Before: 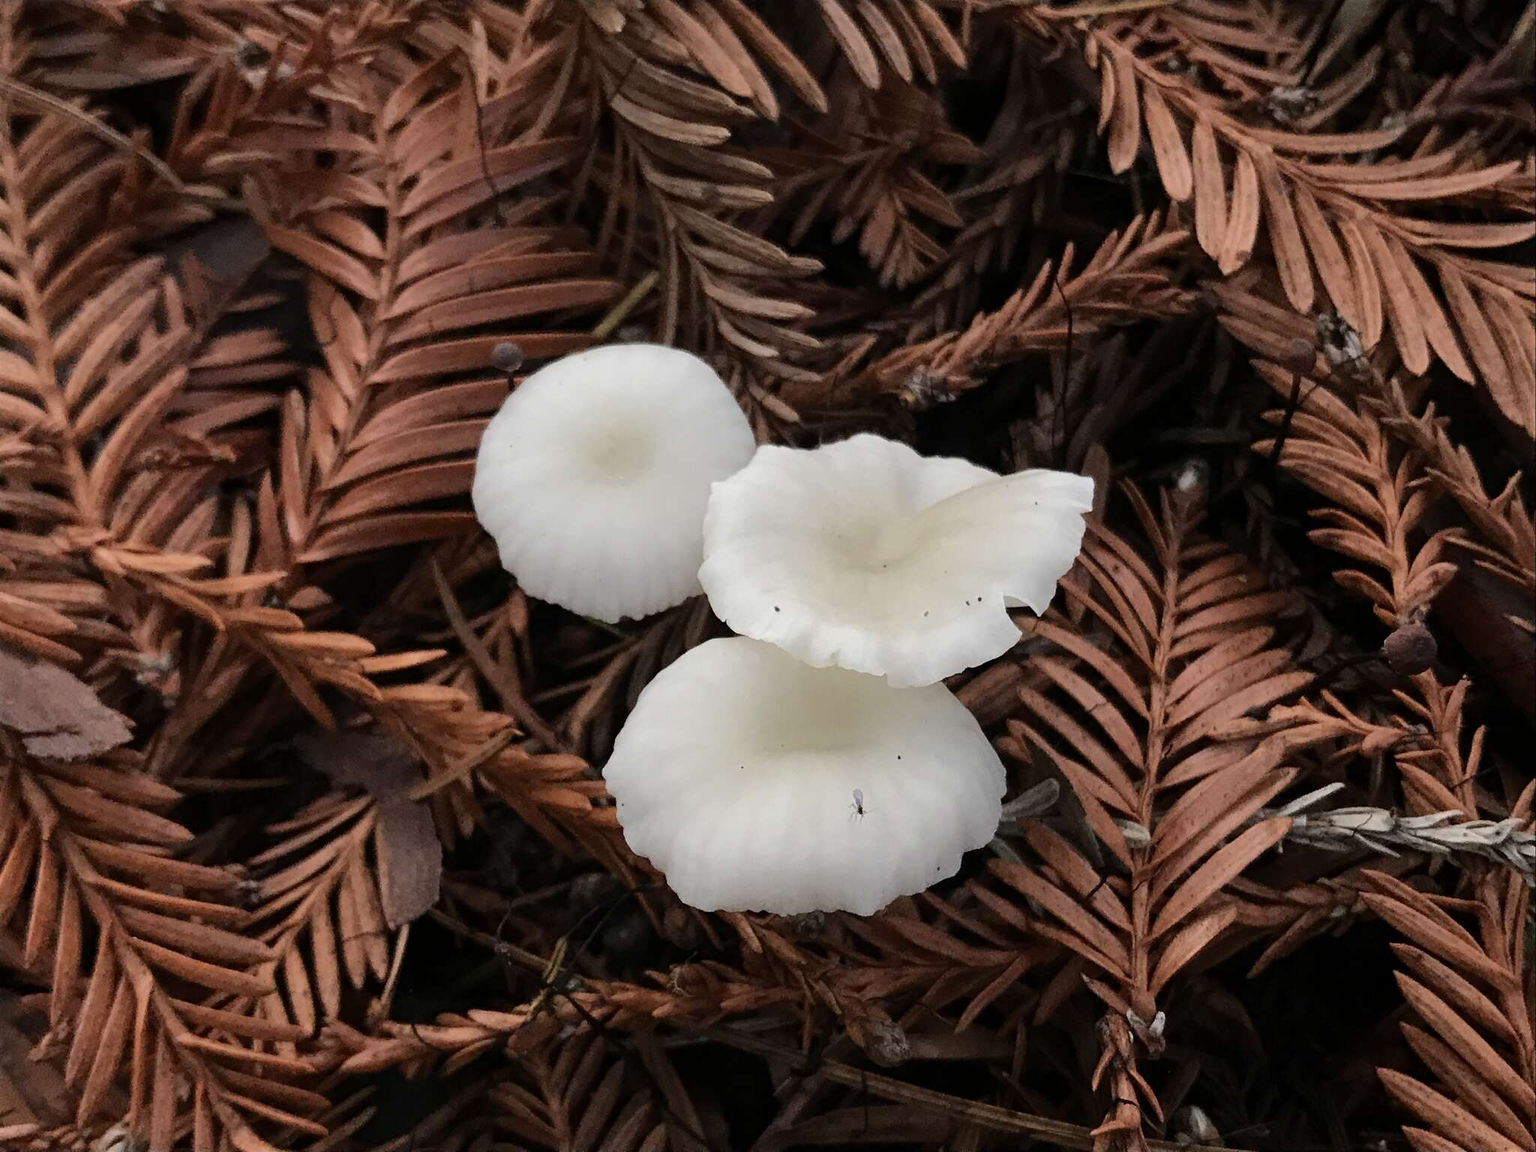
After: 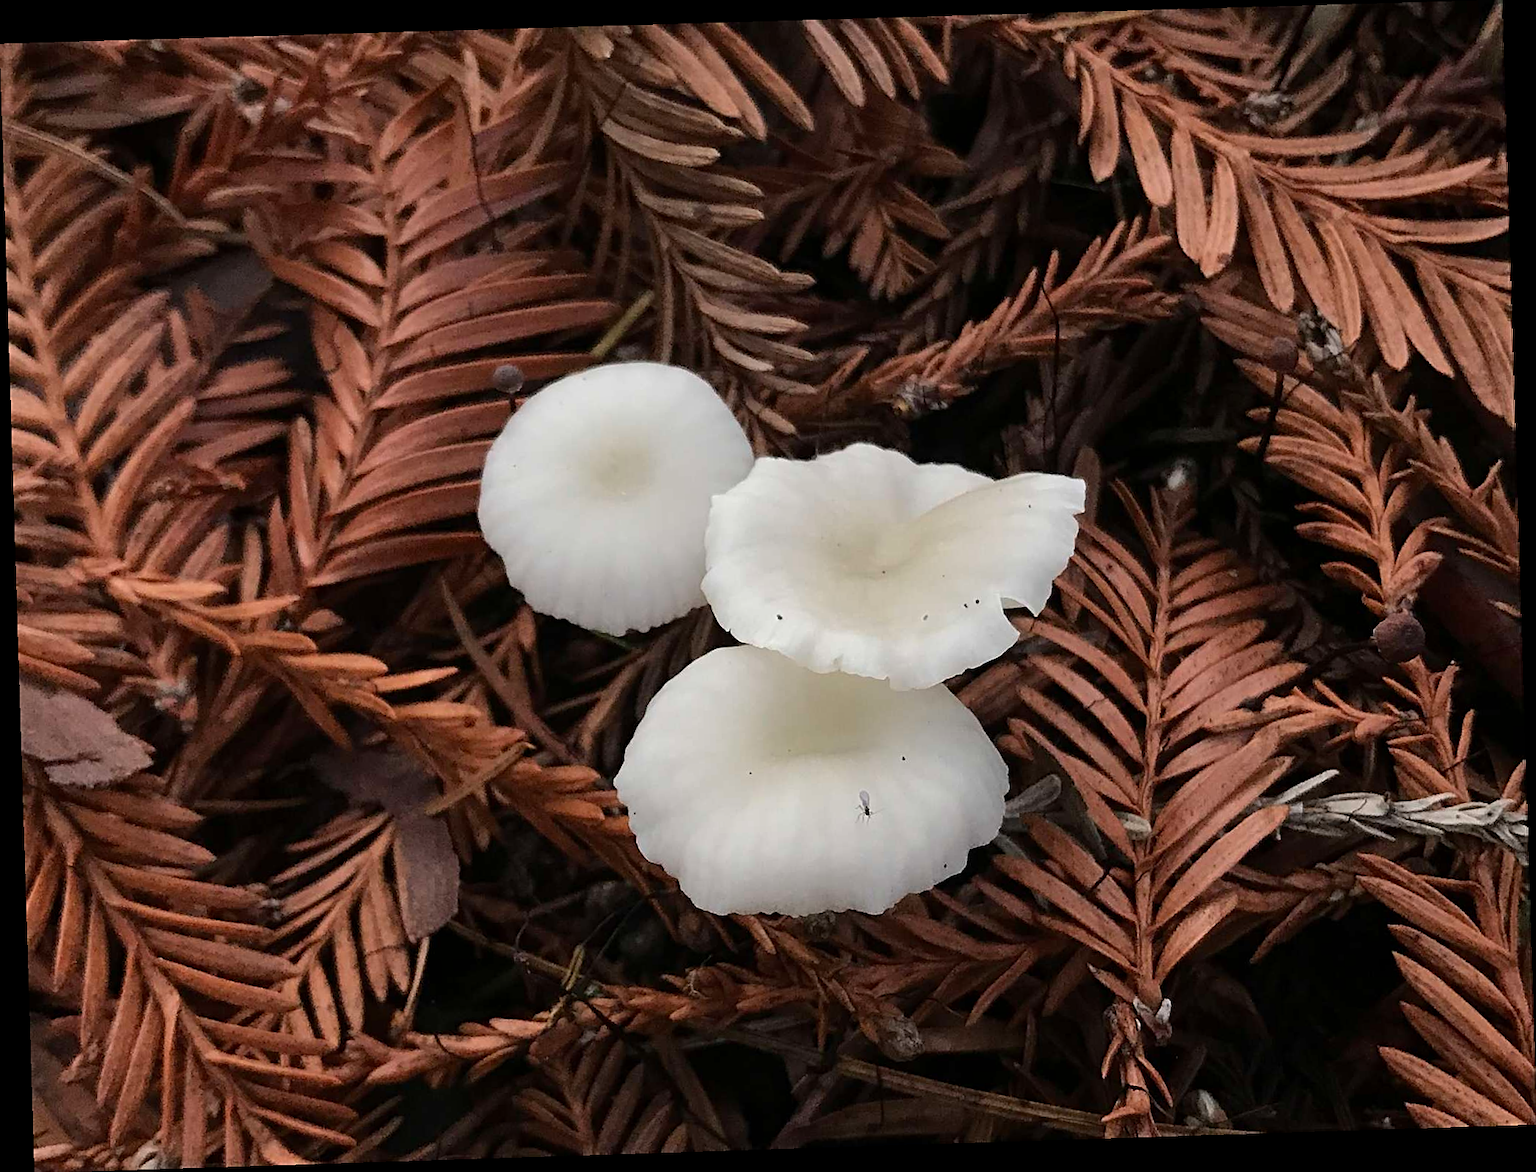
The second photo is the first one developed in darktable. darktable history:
sharpen: on, module defaults
color balance: on, module defaults
rotate and perspective: rotation -1.77°, lens shift (horizontal) 0.004, automatic cropping off
